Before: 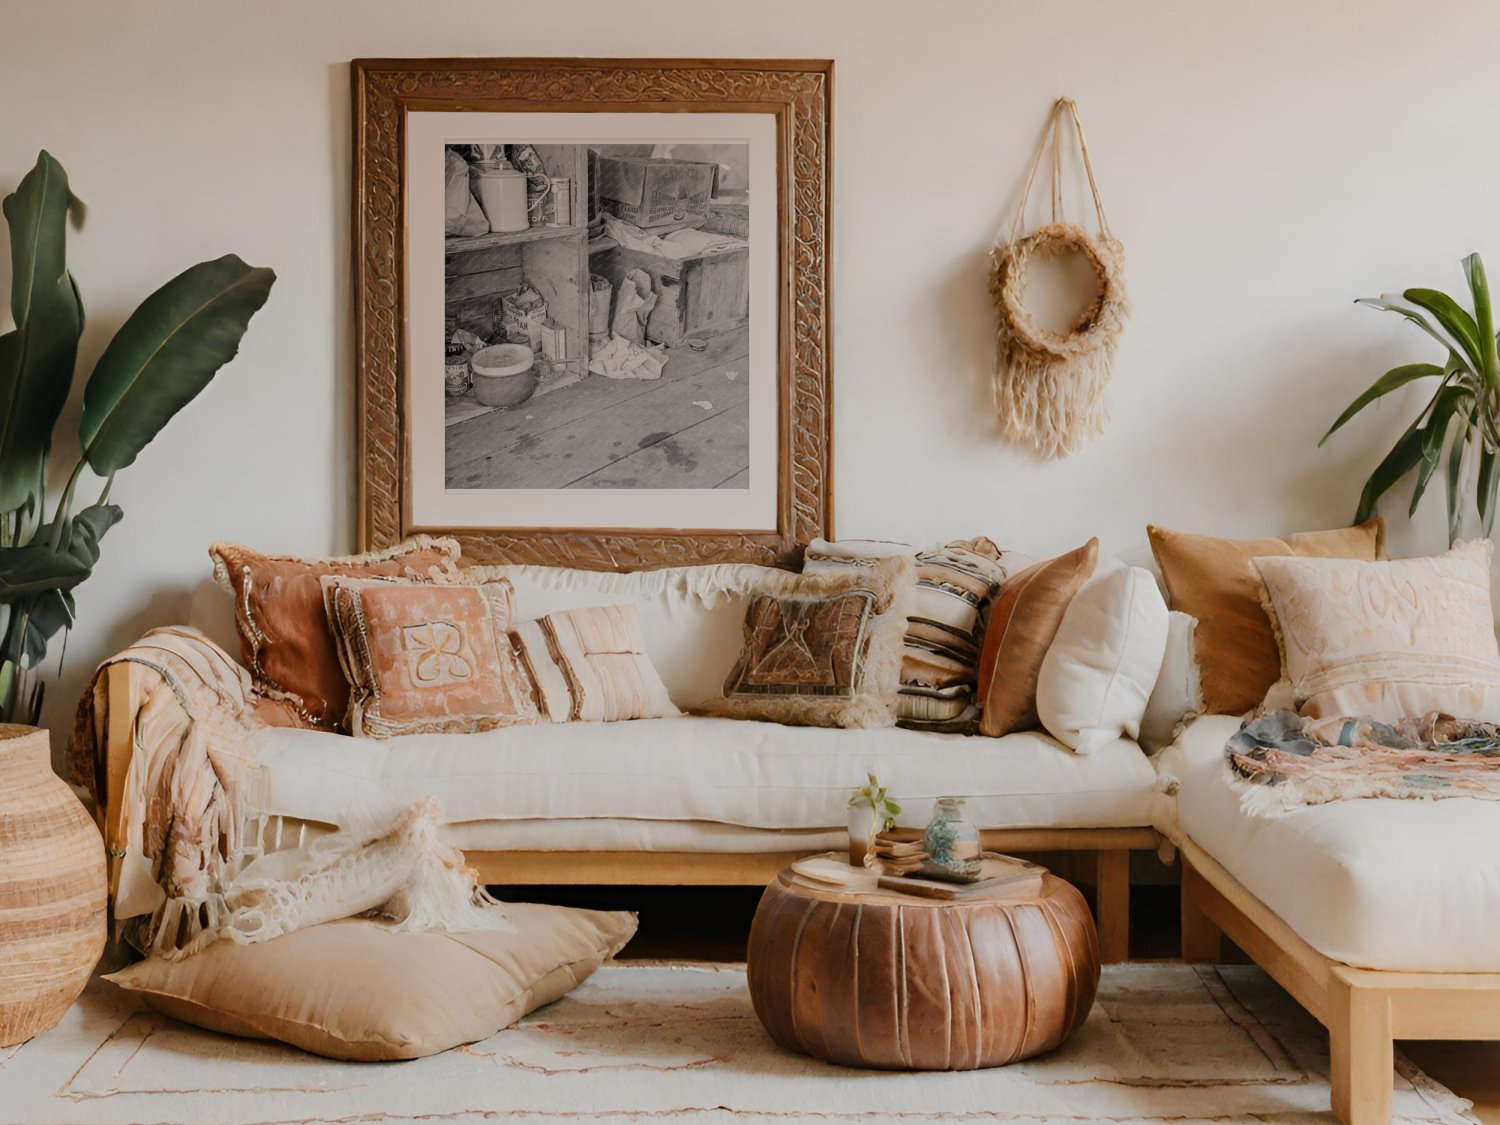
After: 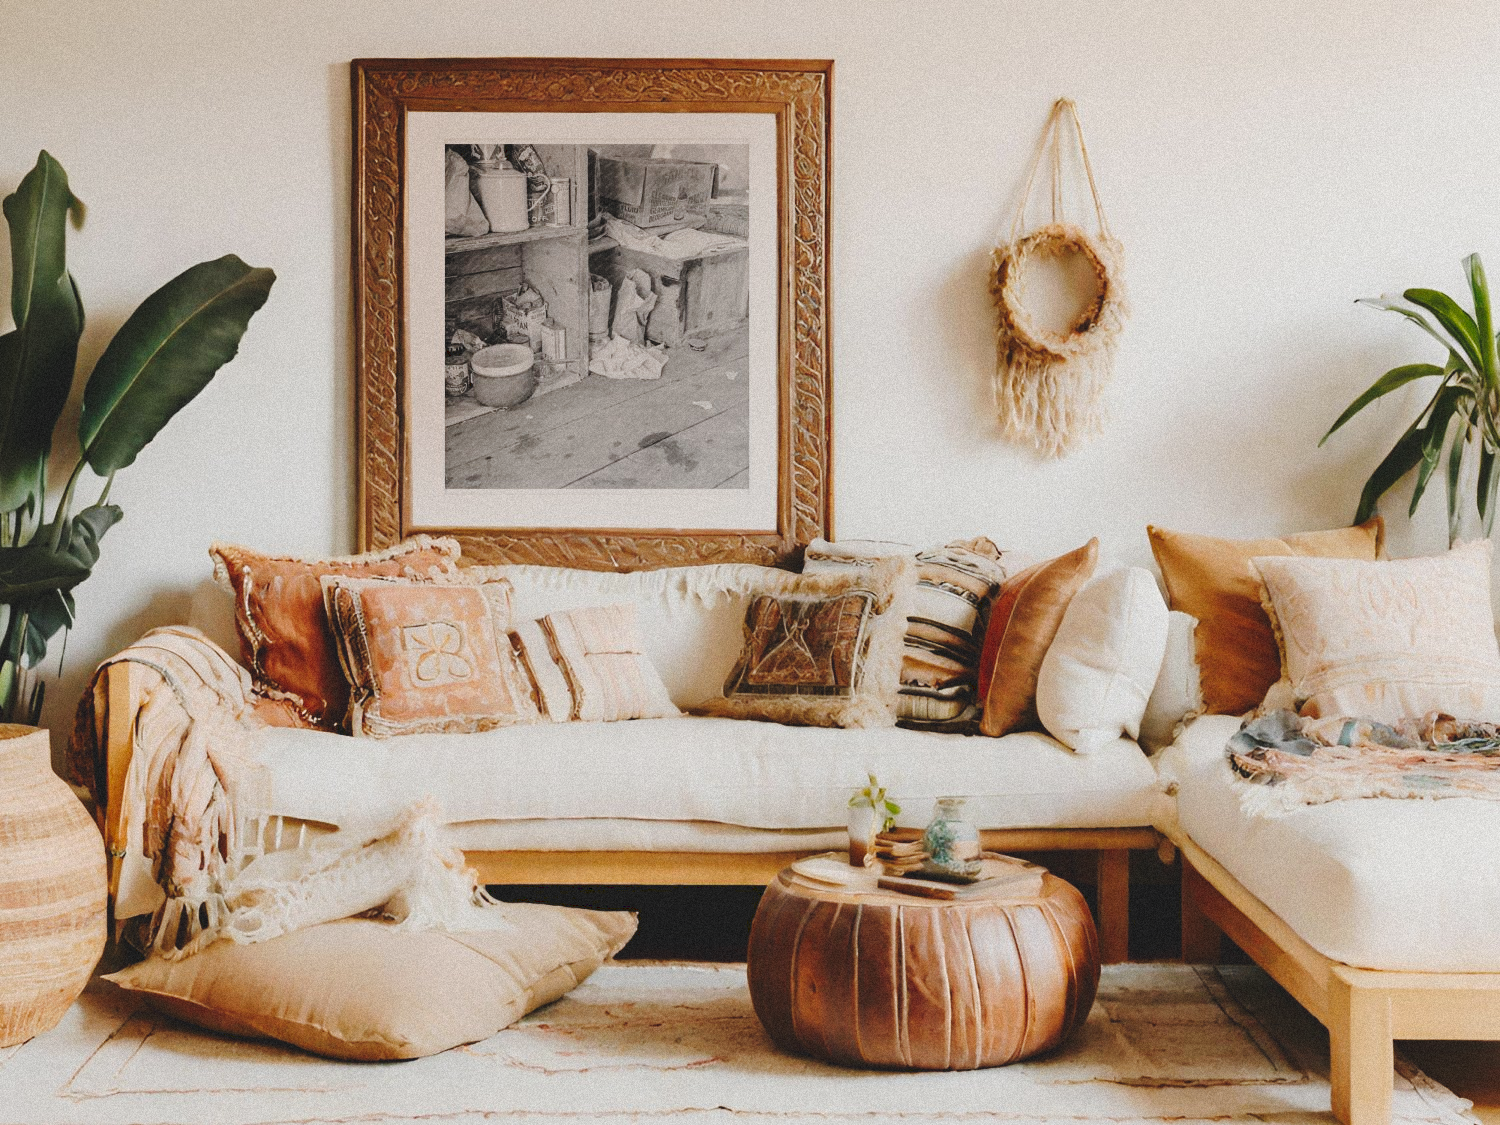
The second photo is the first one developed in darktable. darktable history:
tone curve: curves: ch0 [(0, 0) (0.003, 0.112) (0.011, 0.115) (0.025, 0.111) (0.044, 0.114) (0.069, 0.126) (0.1, 0.144) (0.136, 0.164) (0.177, 0.196) (0.224, 0.249) (0.277, 0.316) (0.335, 0.401) (0.399, 0.487) (0.468, 0.571) (0.543, 0.647) (0.623, 0.728) (0.709, 0.795) (0.801, 0.866) (0.898, 0.933) (1, 1)], preserve colors none
grain: mid-tones bias 0%
